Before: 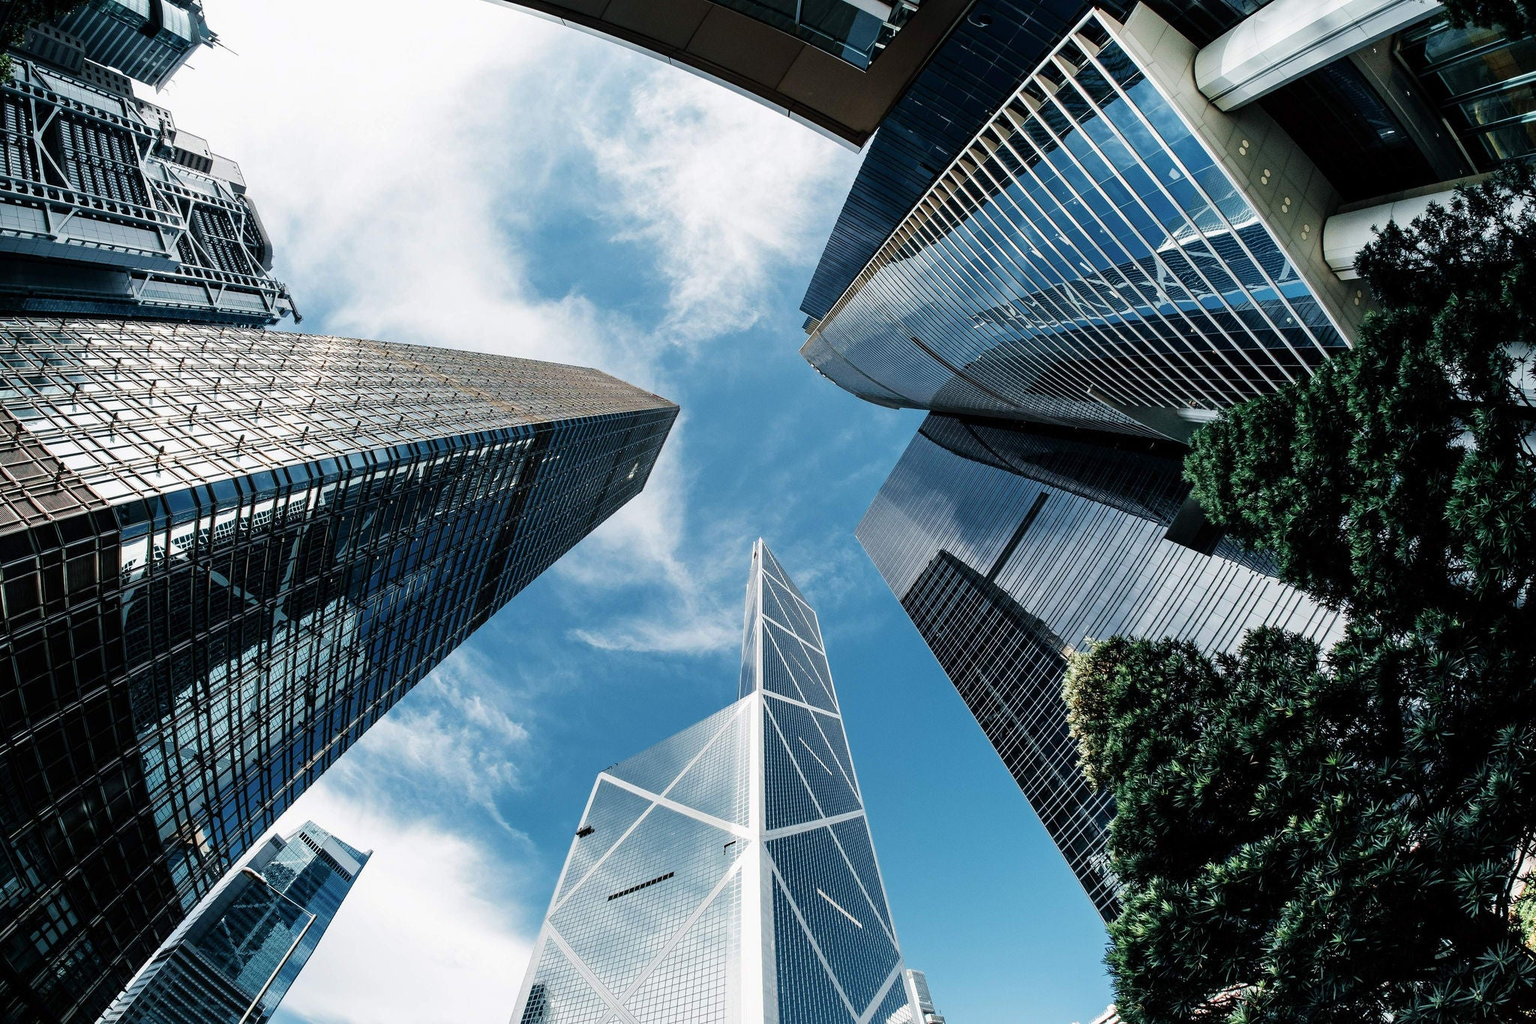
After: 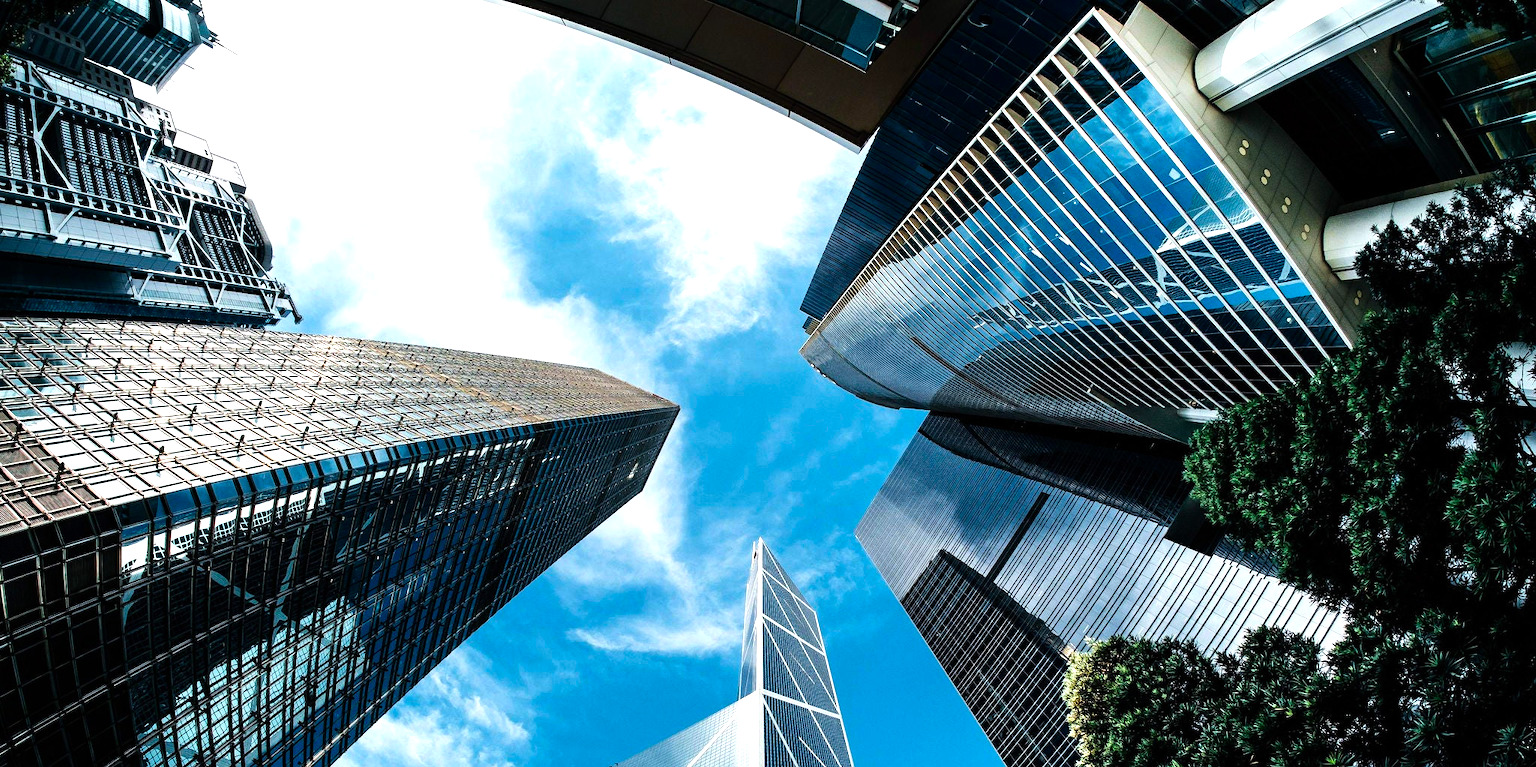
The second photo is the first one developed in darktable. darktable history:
color balance rgb: linear chroma grading › global chroma 15%, perceptual saturation grading › global saturation 30%
crop: bottom 24.988%
tone equalizer: -8 EV -0.75 EV, -7 EV -0.7 EV, -6 EV -0.6 EV, -5 EV -0.4 EV, -3 EV 0.4 EV, -2 EV 0.6 EV, -1 EV 0.7 EV, +0 EV 0.75 EV, edges refinement/feathering 500, mask exposure compensation -1.57 EV, preserve details no
